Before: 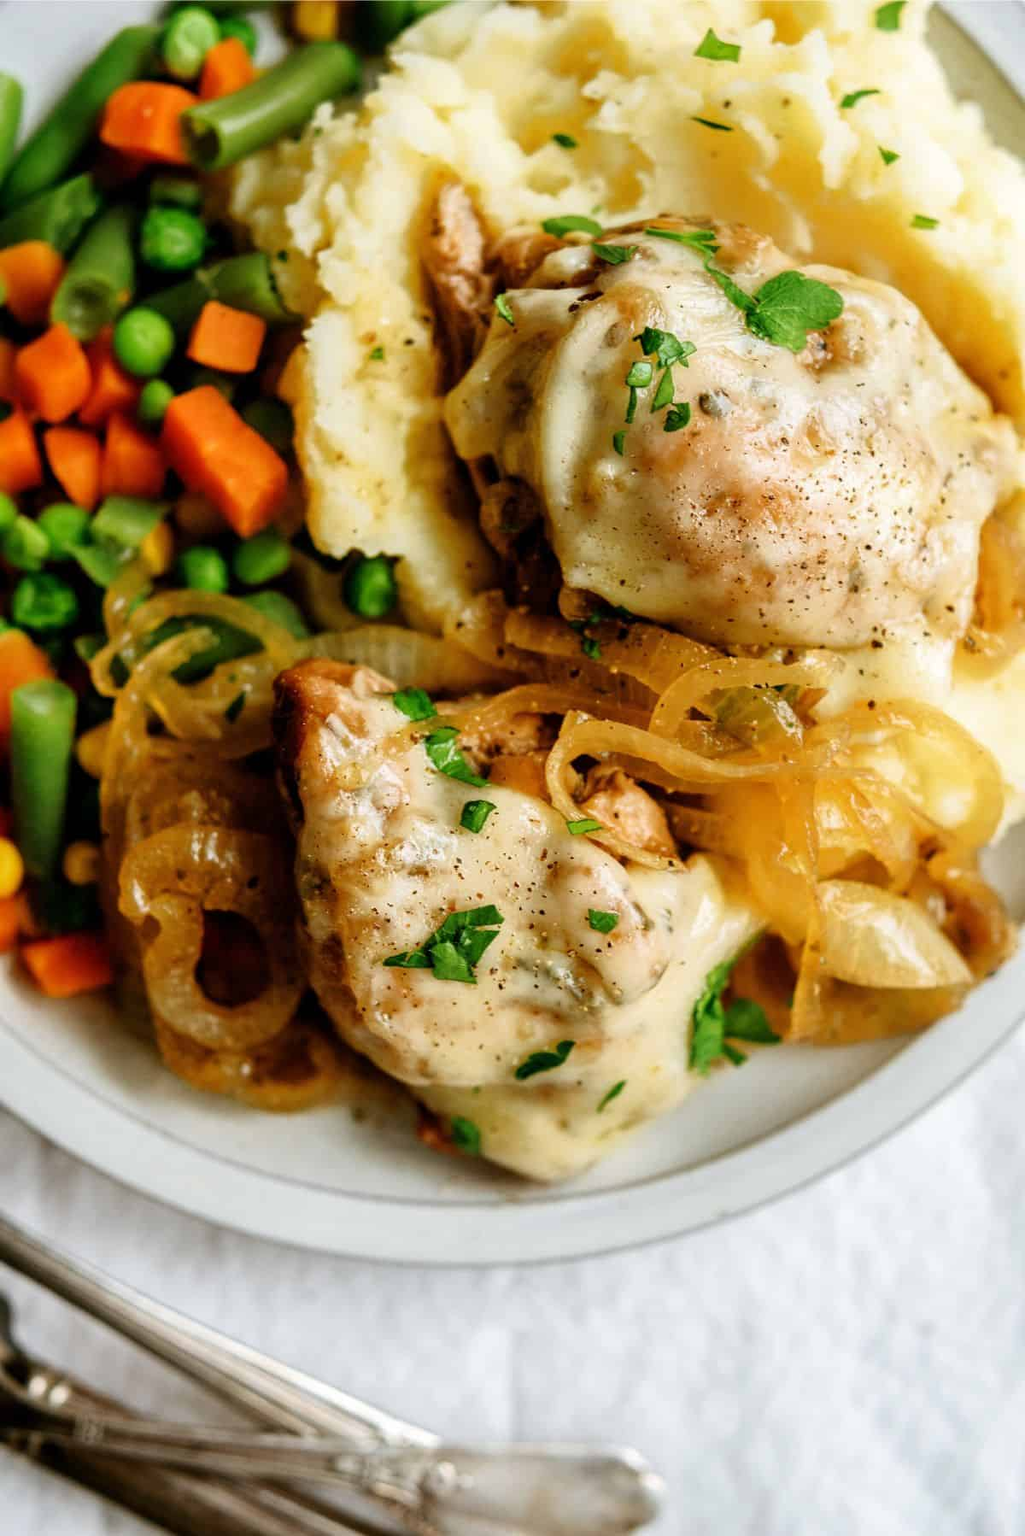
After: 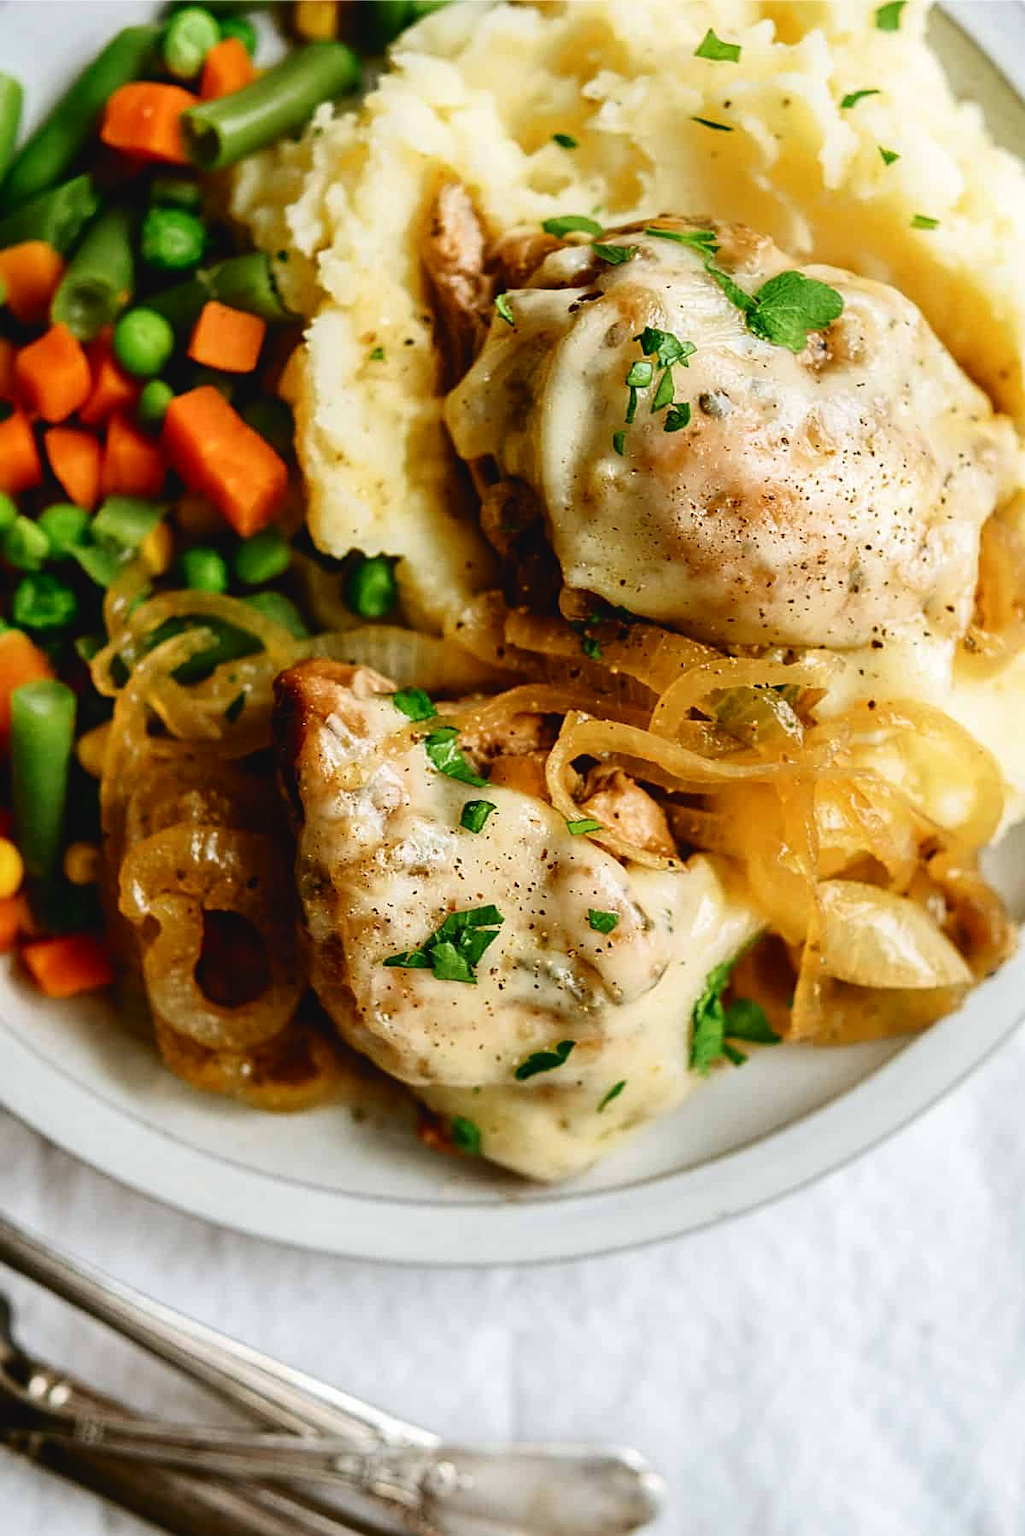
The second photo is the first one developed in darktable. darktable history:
tone curve: curves: ch0 [(0, 0.032) (0.181, 0.156) (0.751, 0.762) (1, 1)], color space Lab, independent channels, preserve colors none
sharpen: on, module defaults
